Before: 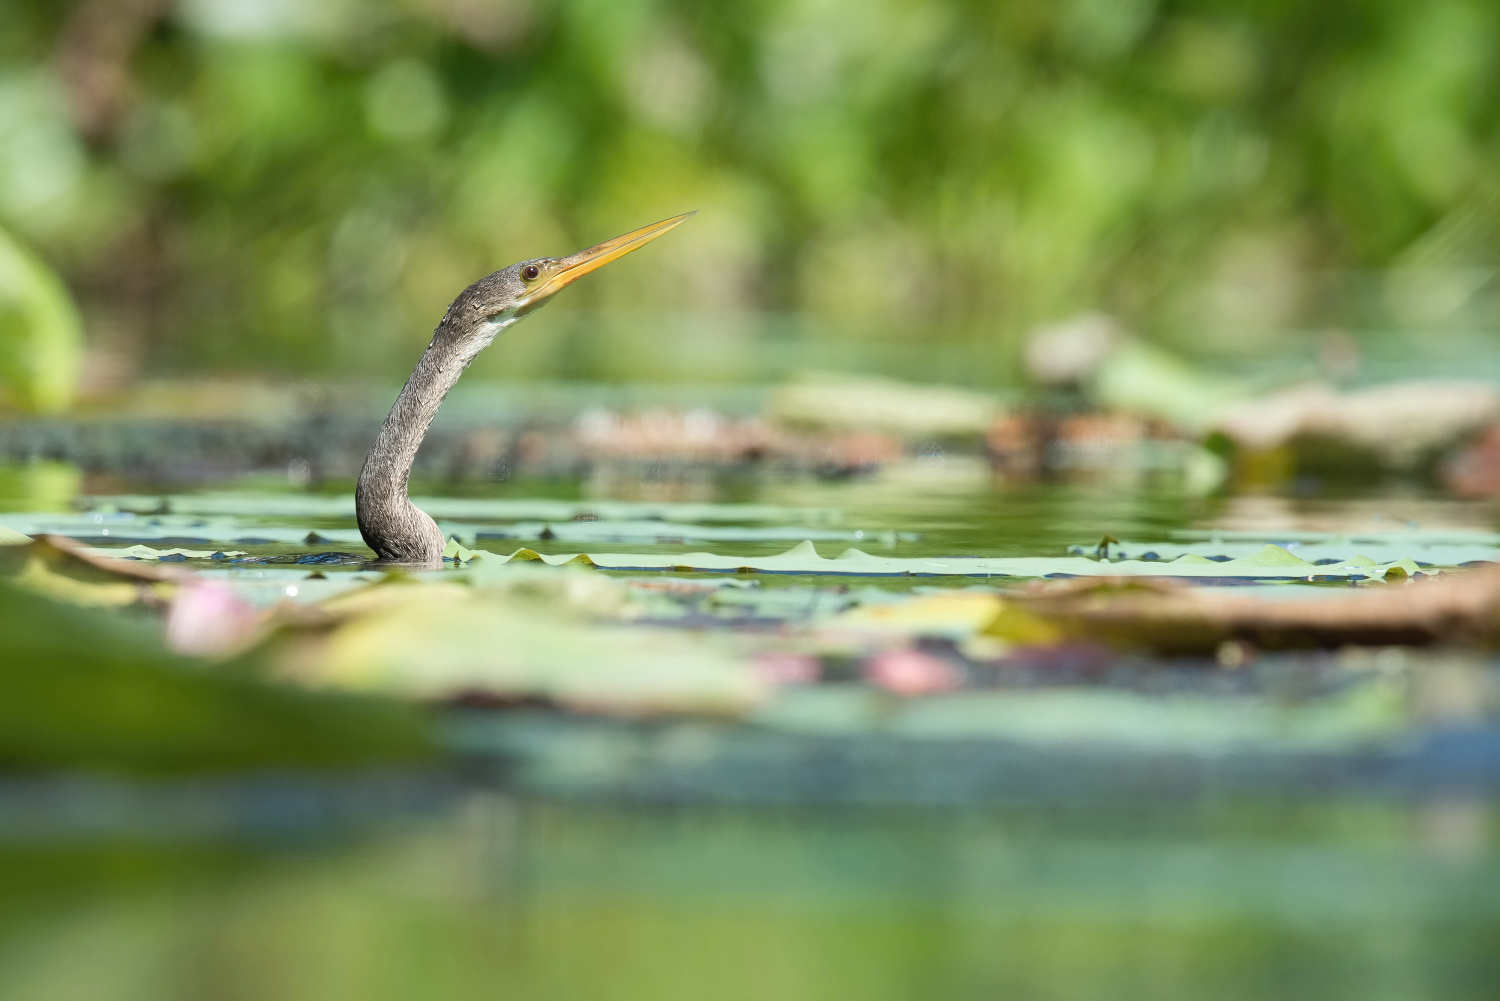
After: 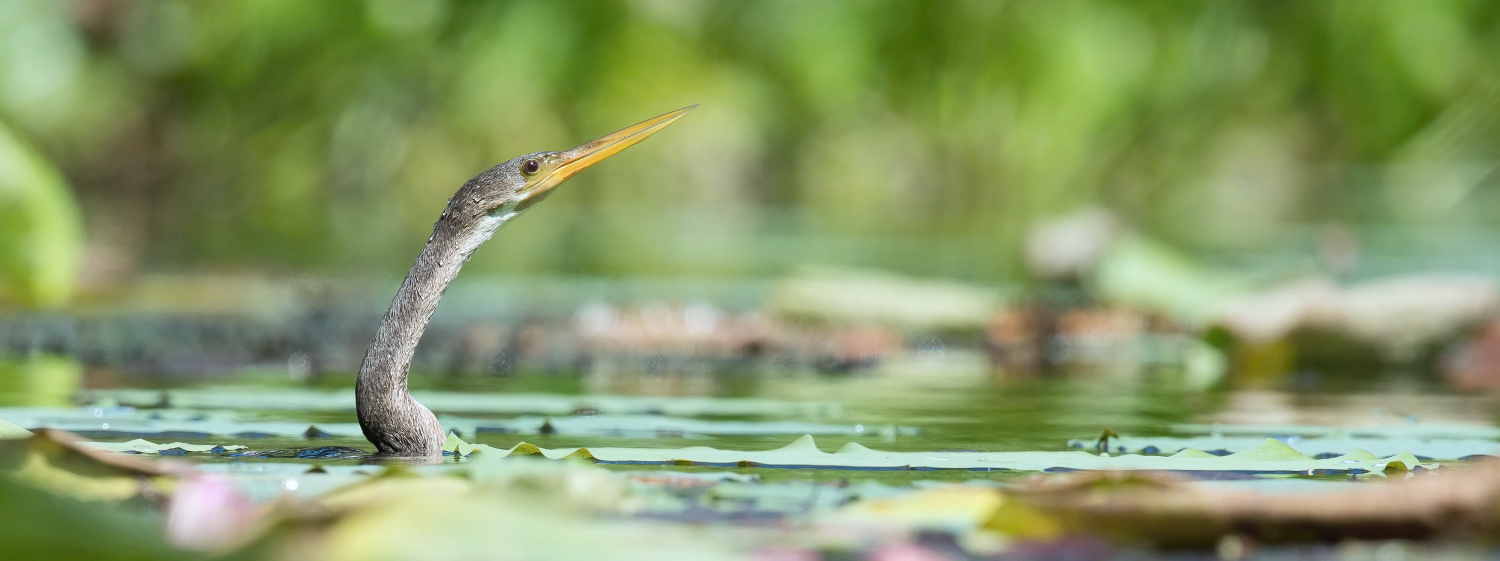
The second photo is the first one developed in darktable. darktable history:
crop and rotate: top 10.605%, bottom 33.274%
white balance: red 0.967, blue 1.049
